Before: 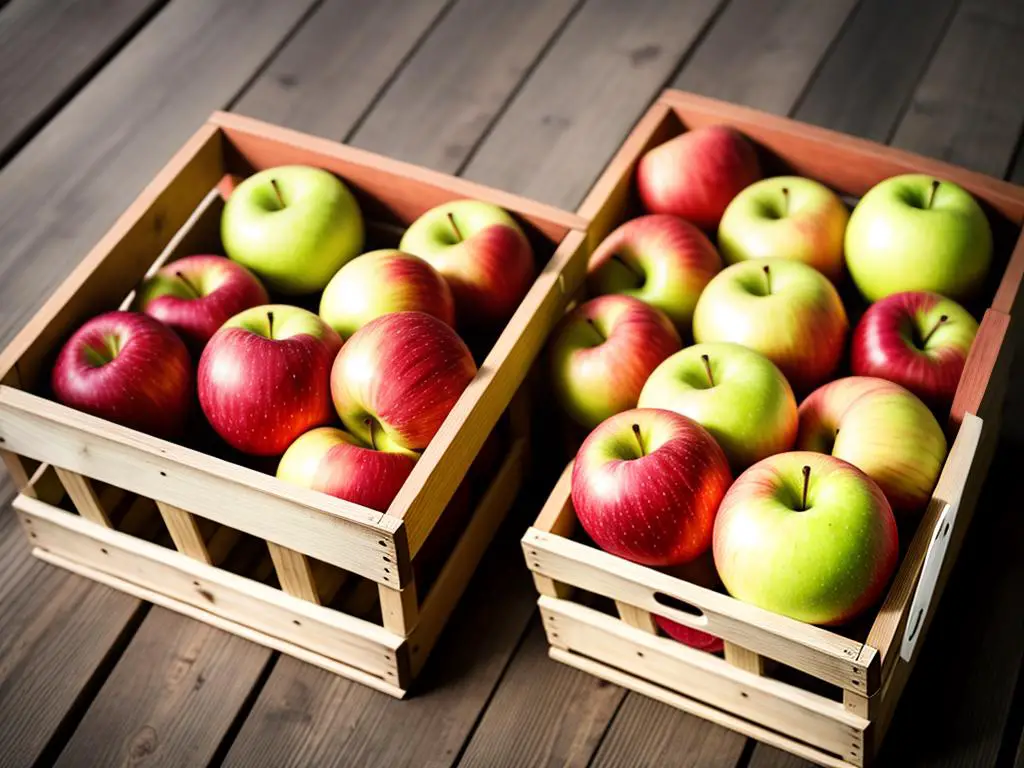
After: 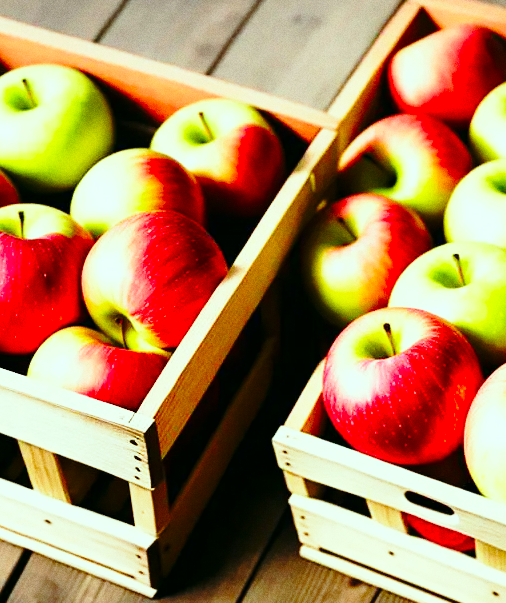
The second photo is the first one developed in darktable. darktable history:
grain: coarseness 0.09 ISO
crop and rotate: angle 0.02°, left 24.353%, top 13.219%, right 26.156%, bottom 8.224%
color correction: highlights a* -7.33, highlights b* 1.26, shadows a* -3.55, saturation 1.4
base curve: curves: ch0 [(0, 0) (0.04, 0.03) (0.133, 0.232) (0.448, 0.748) (0.843, 0.968) (1, 1)], preserve colors none
